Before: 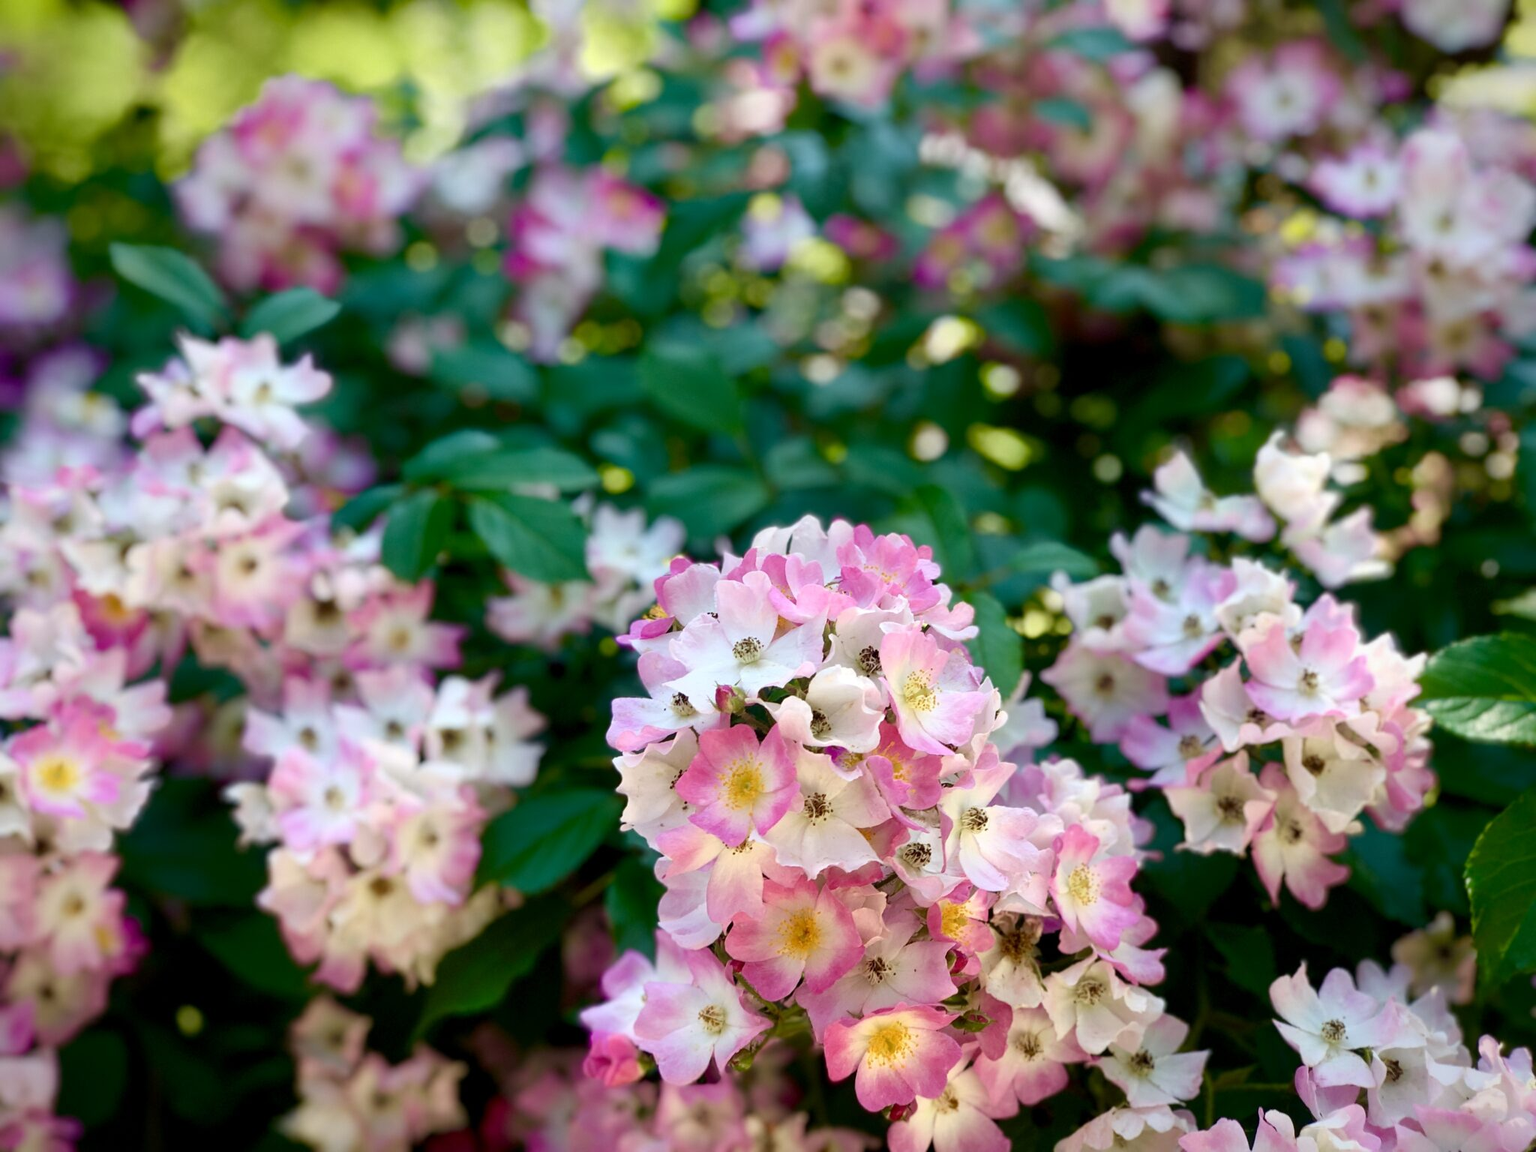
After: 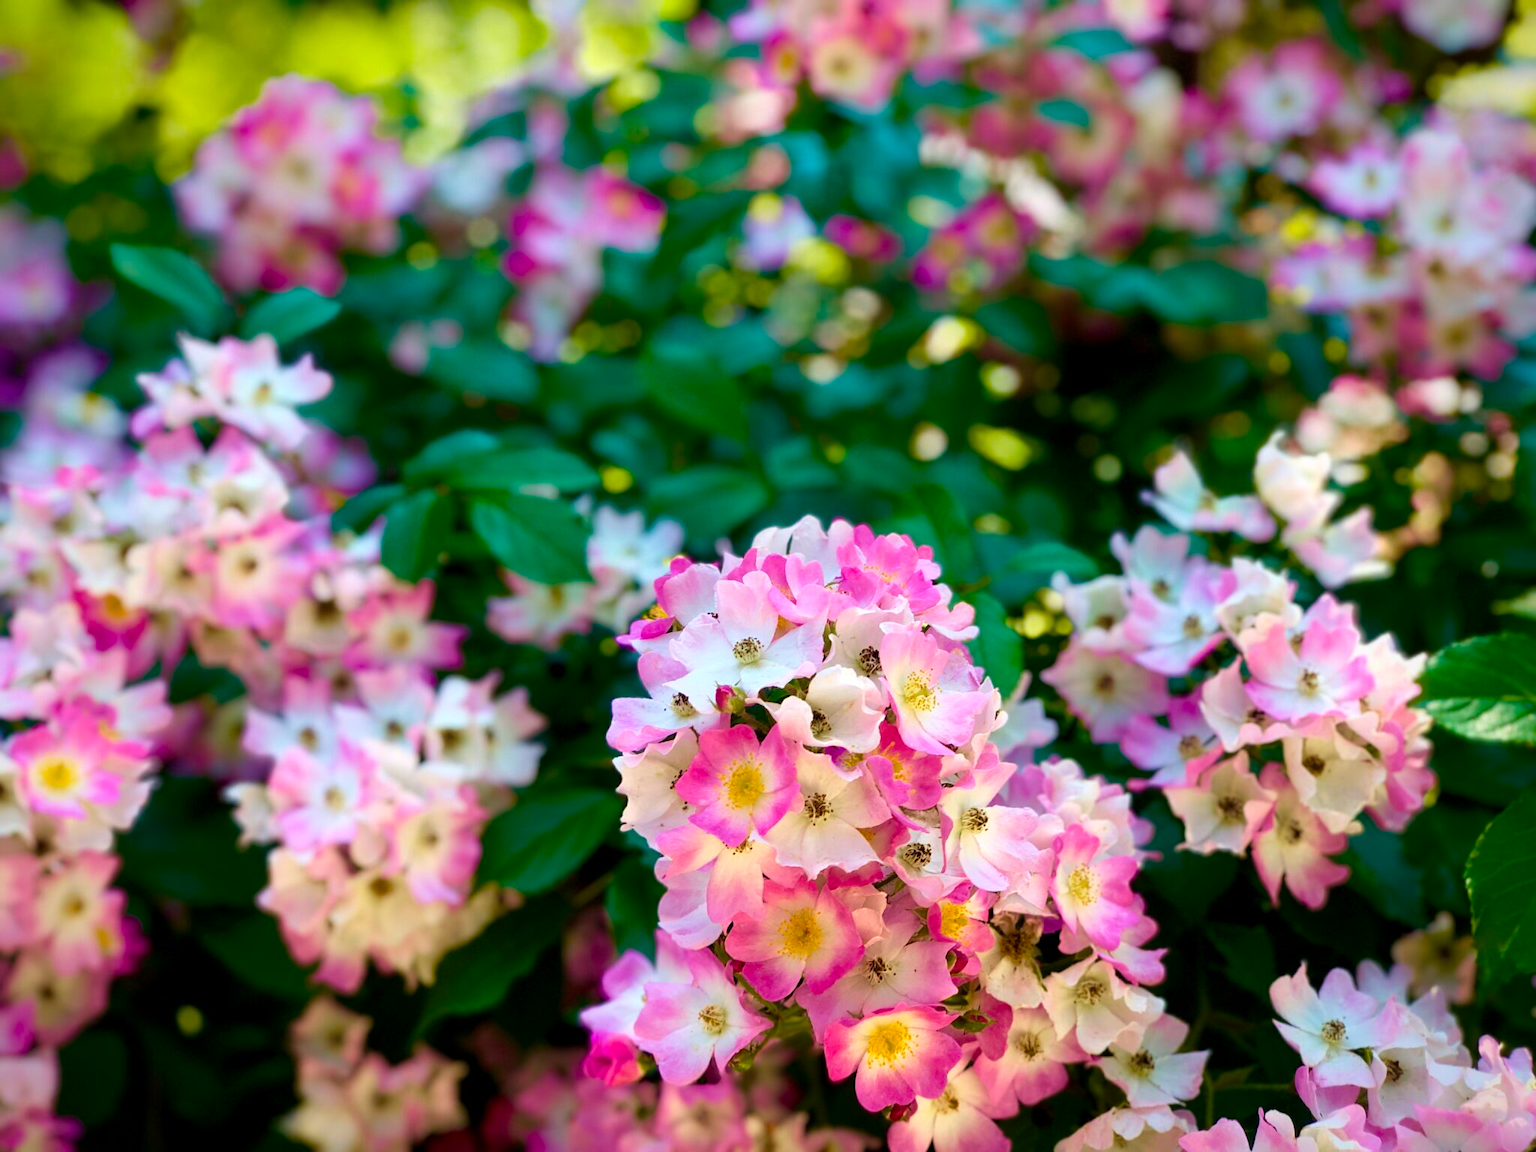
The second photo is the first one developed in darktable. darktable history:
color balance rgb: perceptual saturation grading › global saturation 25%, global vibrance 20%
velvia: on, module defaults
color zones: curves: ch0 [(0, 0.5) (0.143, 0.52) (0.286, 0.5) (0.429, 0.5) (0.571, 0.5) (0.714, 0.5) (0.857, 0.5) (1, 0.5)]; ch1 [(0, 0.489) (0.155, 0.45) (0.286, 0.466) (0.429, 0.5) (0.571, 0.5) (0.714, 0.5) (0.857, 0.5) (1, 0.489)]
